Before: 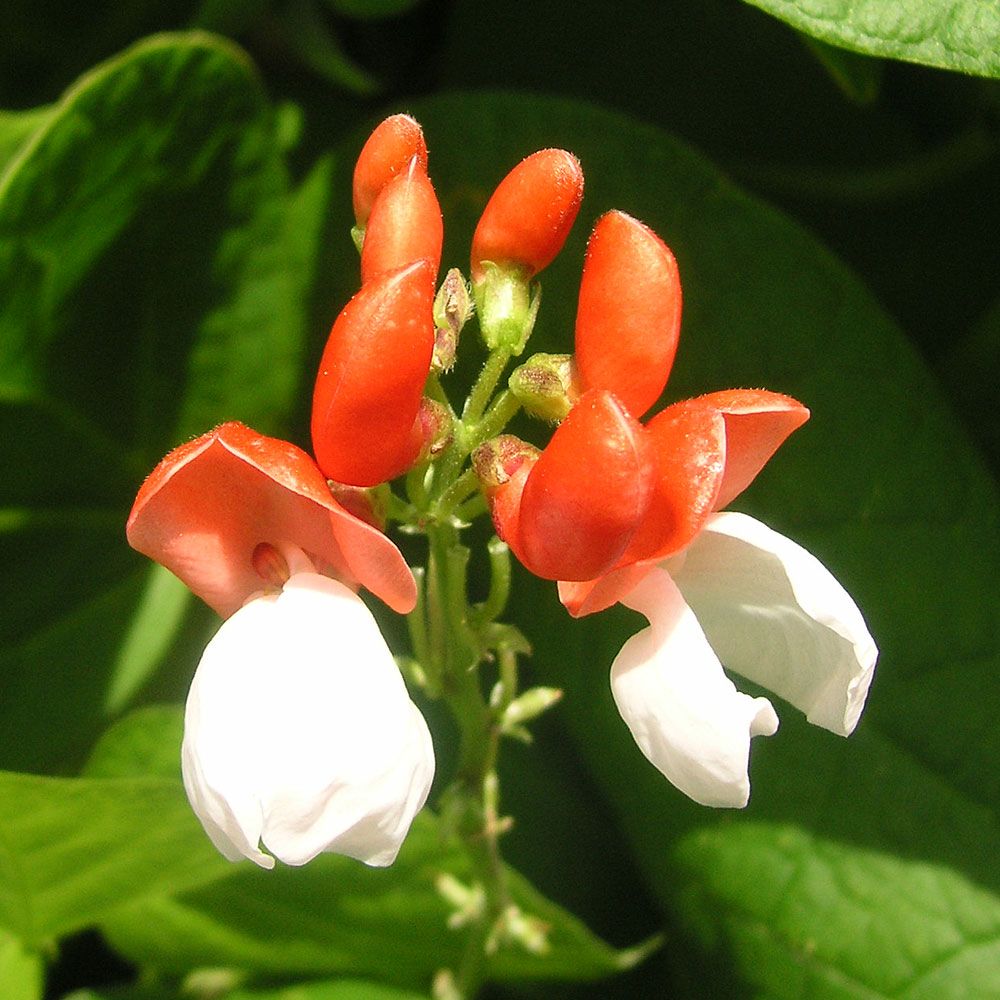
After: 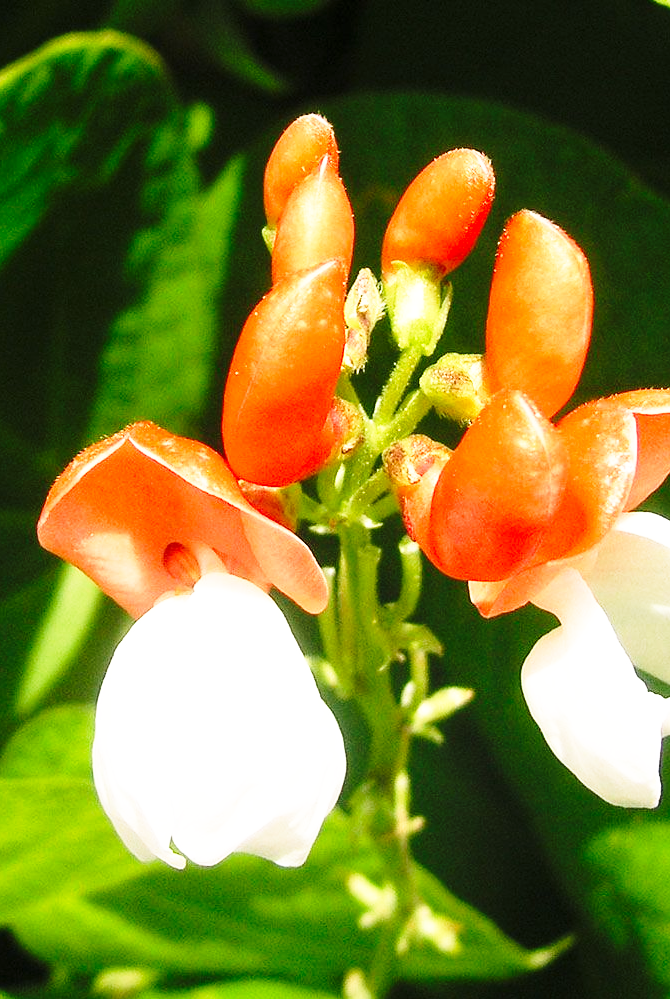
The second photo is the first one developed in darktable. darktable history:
base curve: curves: ch0 [(0, 0) (0.026, 0.03) (0.109, 0.232) (0.351, 0.748) (0.669, 0.968) (1, 1)], preserve colors none
crop and rotate: left 8.912%, right 24.018%
